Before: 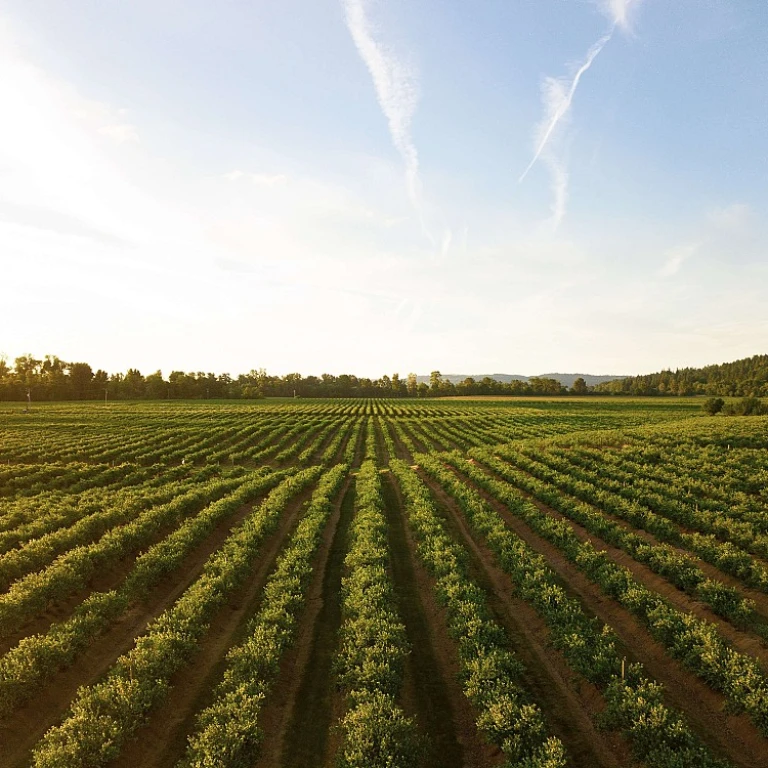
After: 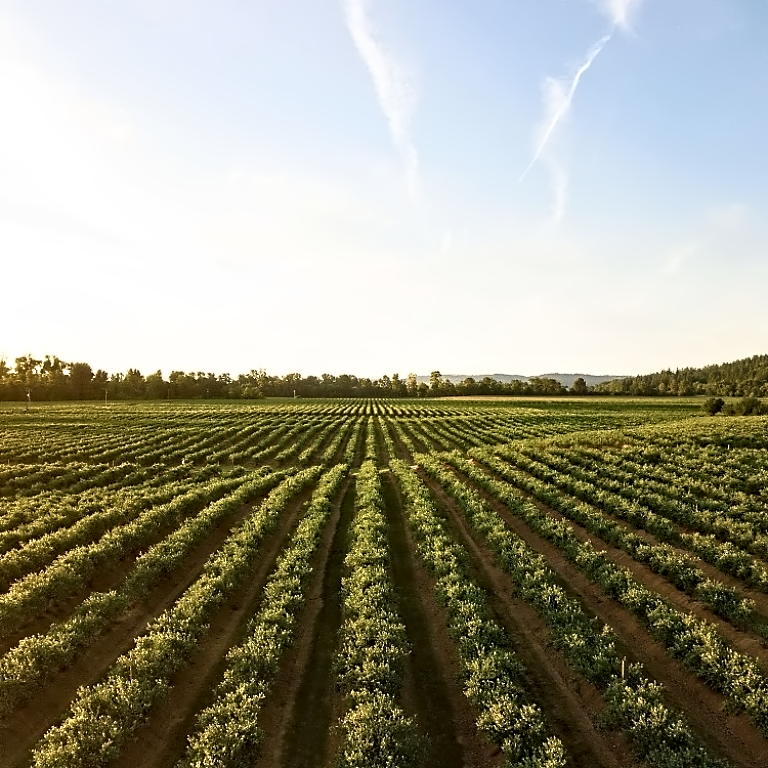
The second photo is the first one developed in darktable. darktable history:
shadows and highlights: shadows 0, highlights 40
contrast equalizer: octaves 7, y [[0.5, 0.542, 0.583, 0.625, 0.667, 0.708], [0.5 ×6], [0.5 ×6], [0, 0.033, 0.067, 0.1, 0.133, 0.167], [0, 0.05, 0.1, 0.15, 0.2, 0.25]]
